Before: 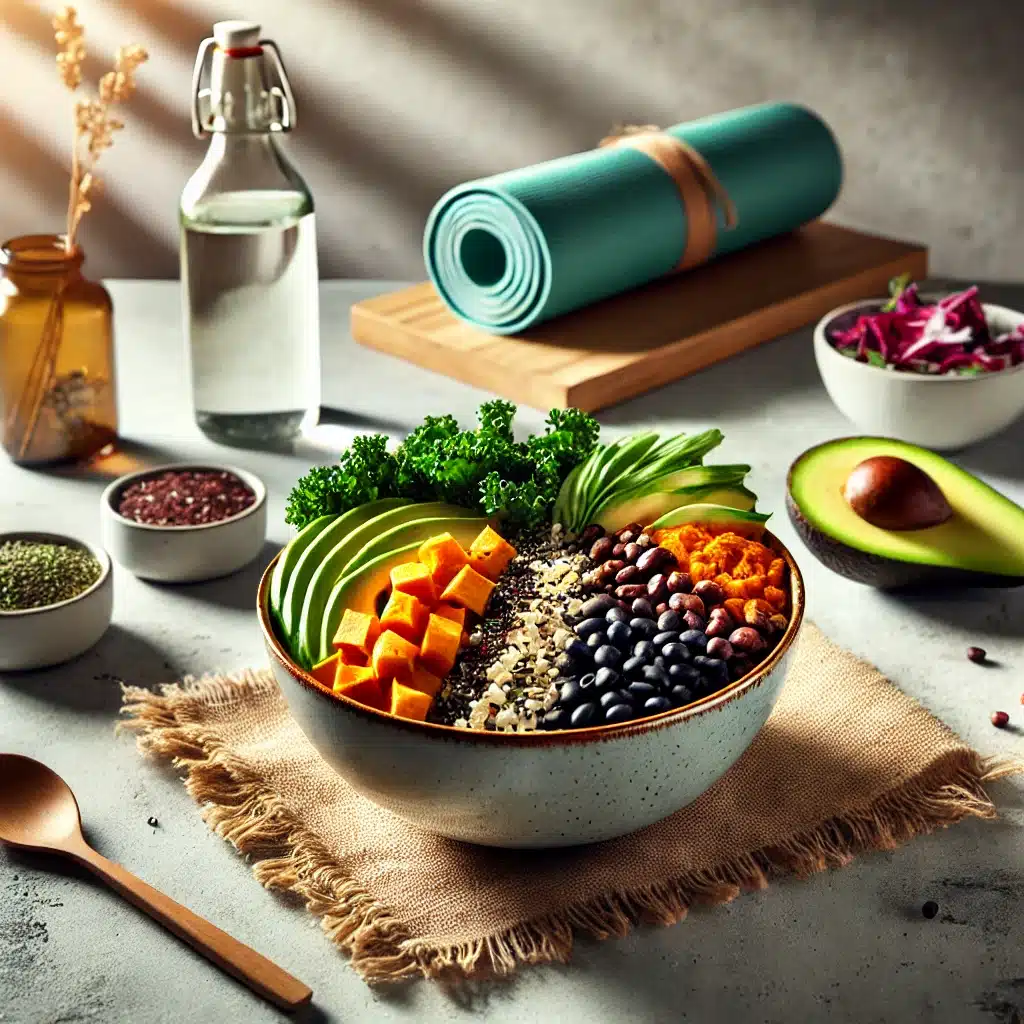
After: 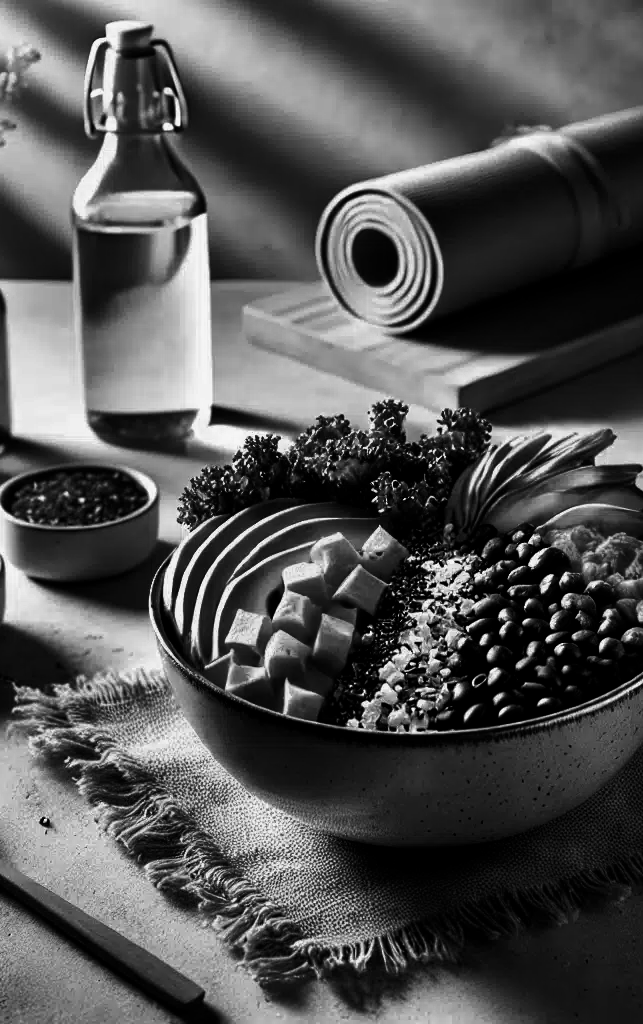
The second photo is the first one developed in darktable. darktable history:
crop: left 10.644%, right 26.528%
contrast brightness saturation: contrast -0.03, brightness -0.59, saturation -1
